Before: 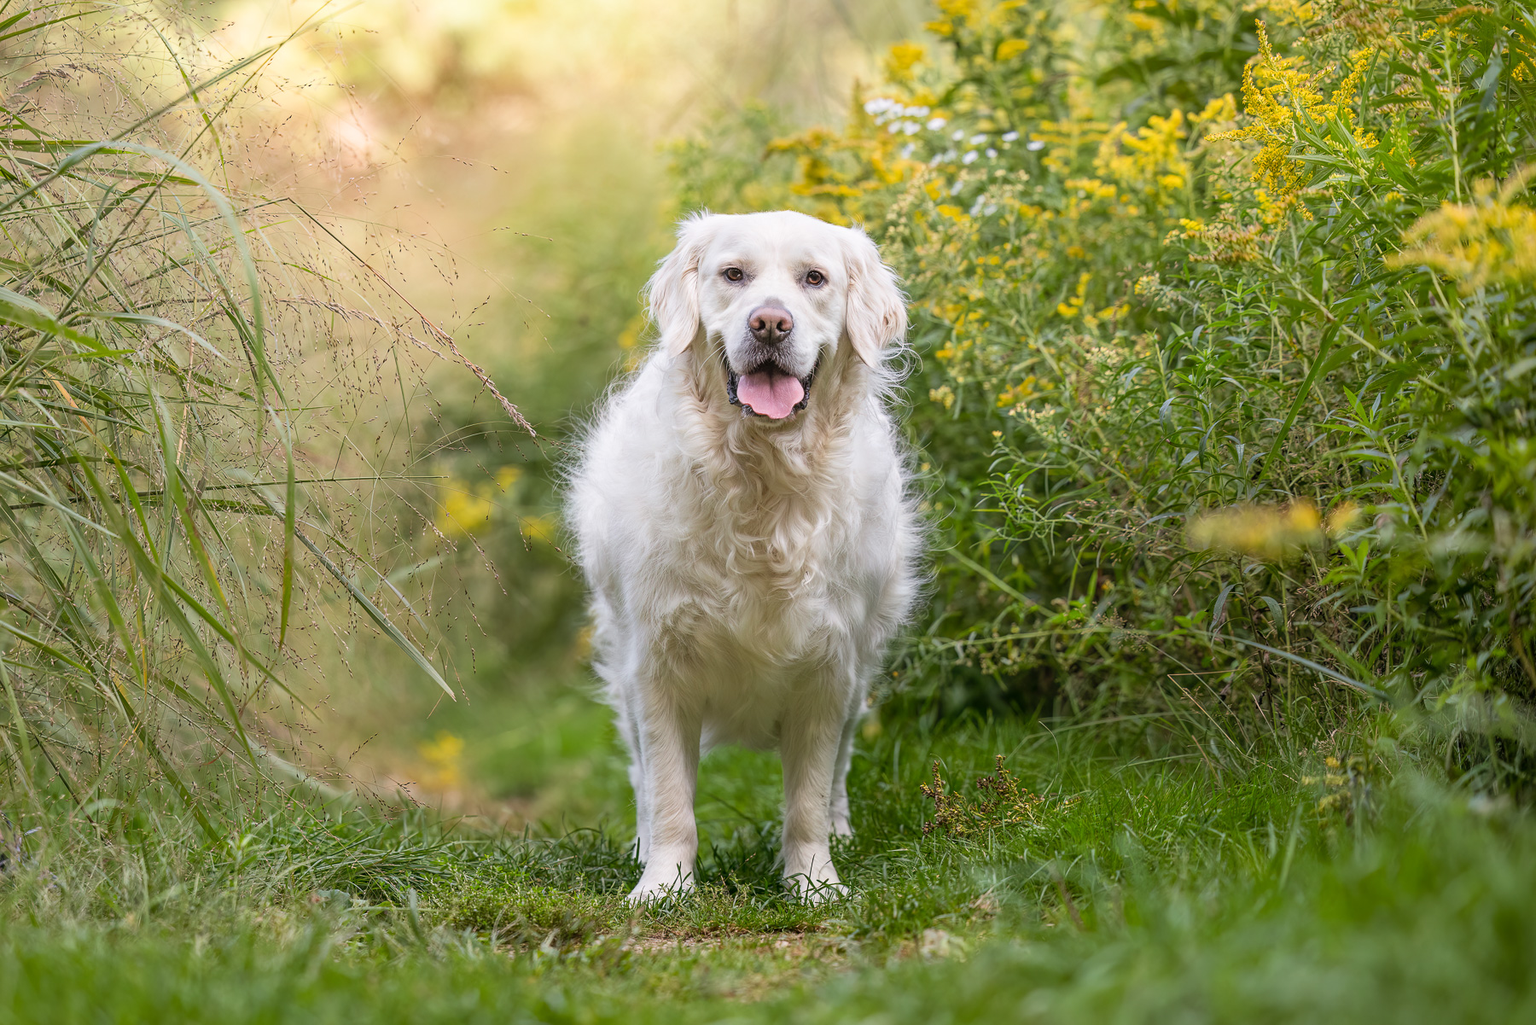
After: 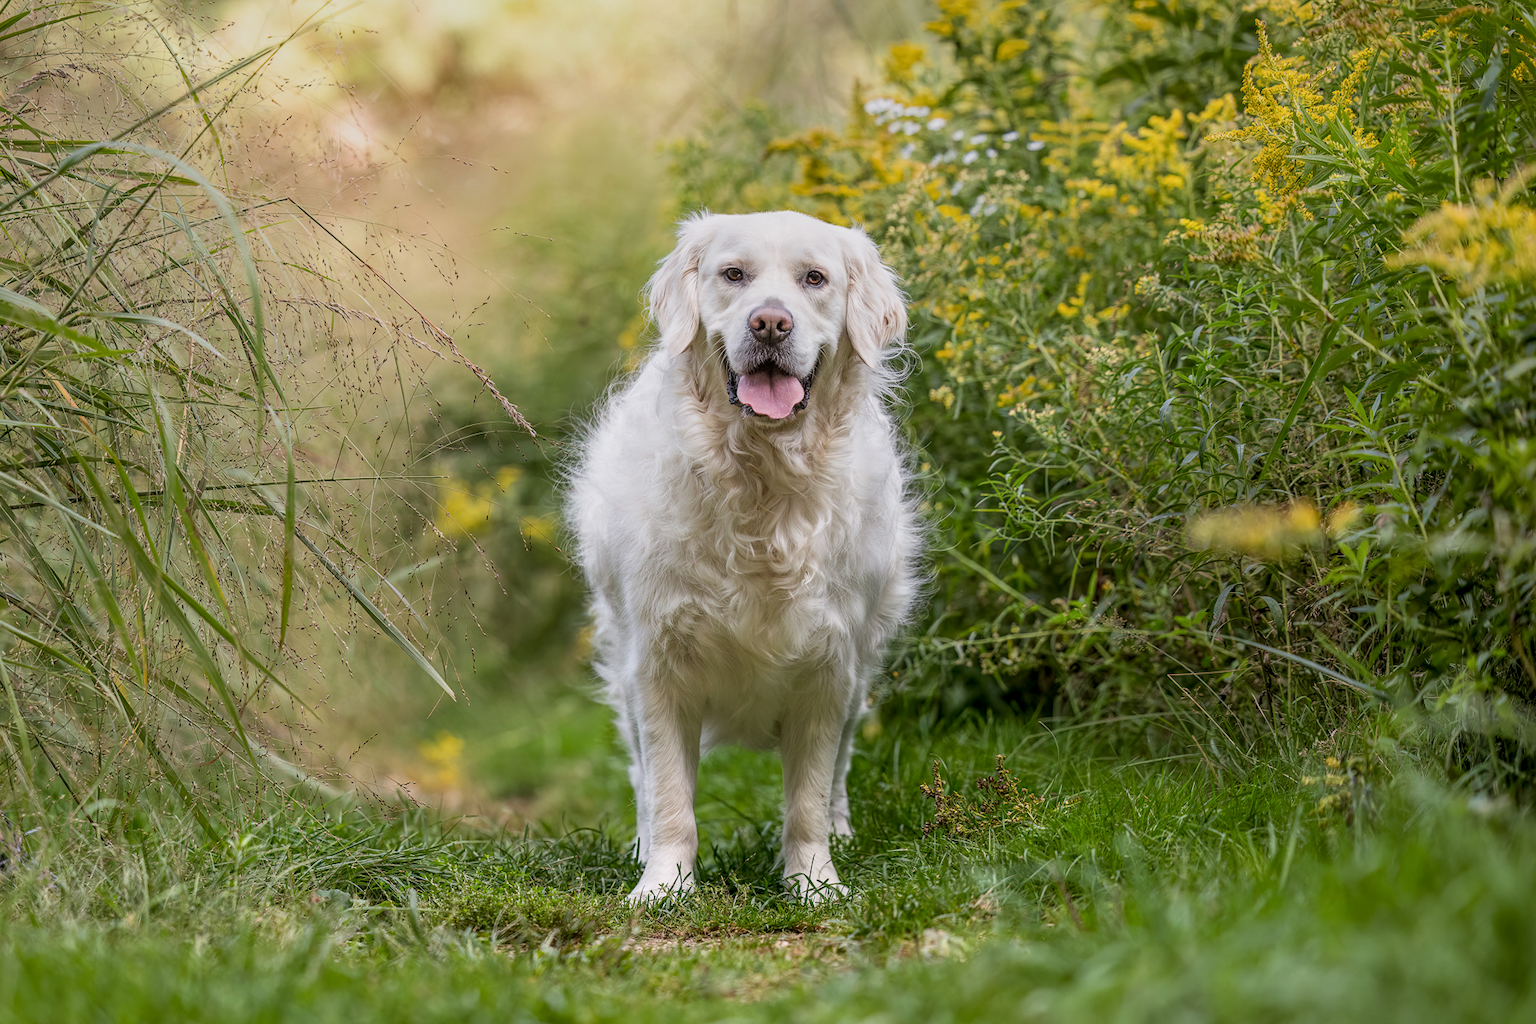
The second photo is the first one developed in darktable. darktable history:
graduated density: on, module defaults
local contrast: on, module defaults
